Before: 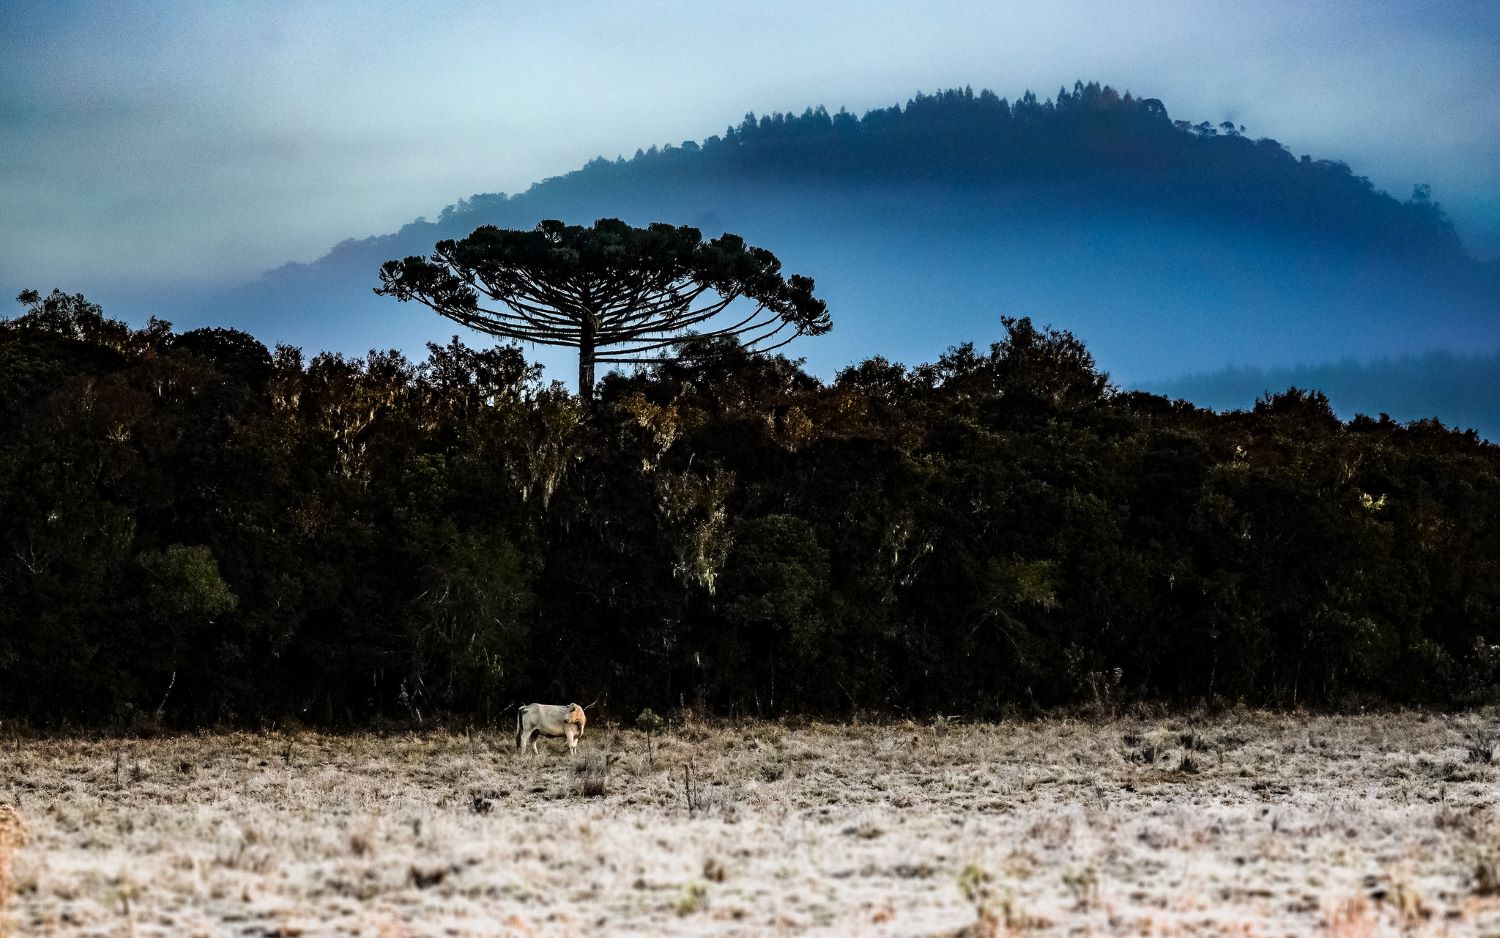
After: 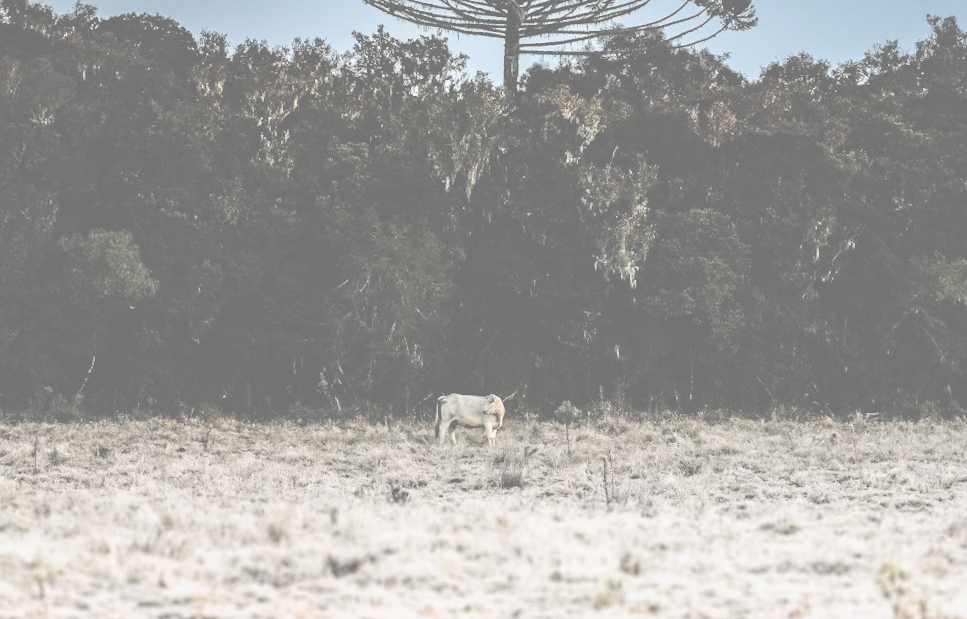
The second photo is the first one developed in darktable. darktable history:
contrast brightness saturation: contrast -0.319, brightness 0.756, saturation -0.765
crop and rotate: angle -0.942°, left 3.98%, top 32.218%, right 29.804%
tone equalizer: -7 EV 0.093 EV, mask exposure compensation -0.51 EV
color balance rgb: shadows lift › luminance -7.451%, shadows lift › chroma 2.3%, shadows lift › hue 165.39°, linear chroma grading › global chroma 14.584%, perceptual saturation grading › global saturation 29.506%, perceptual brilliance grading › global brilliance -4.196%, perceptual brilliance grading › highlights 24.131%, perceptual brilliance grading › mid-tones 6.893%, perceptual brilliance grading › shadows -5.013%, global vibrance 20%
